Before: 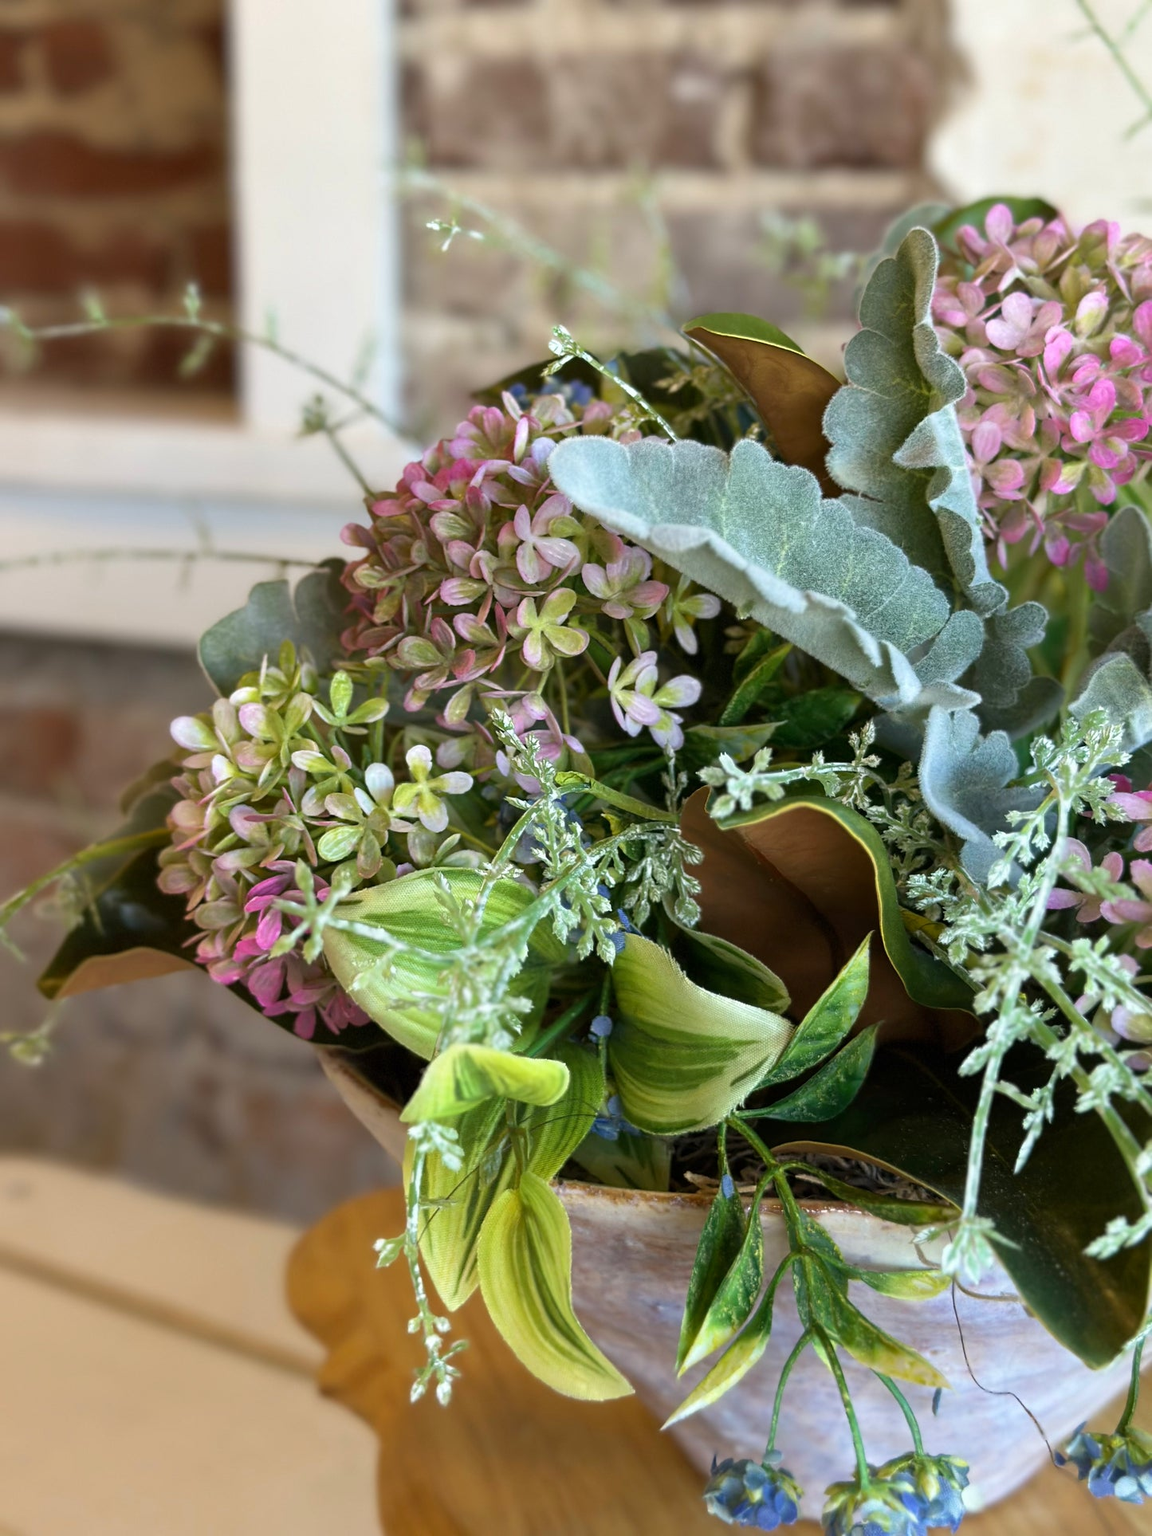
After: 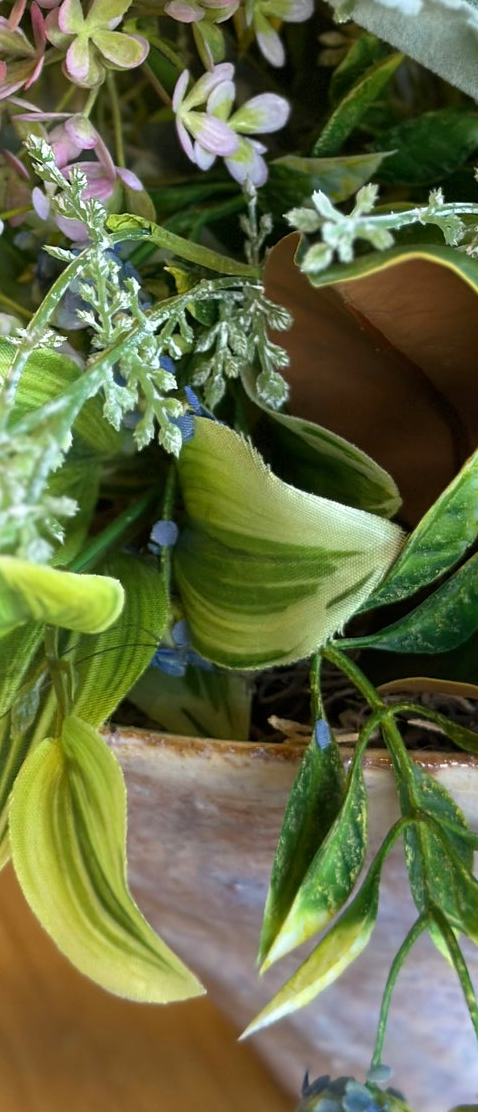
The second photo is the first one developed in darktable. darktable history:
crop: left 40.878%, top 39.176%, right 25.993%, bottom 3.081%
tone equalizer: on, module defaults
